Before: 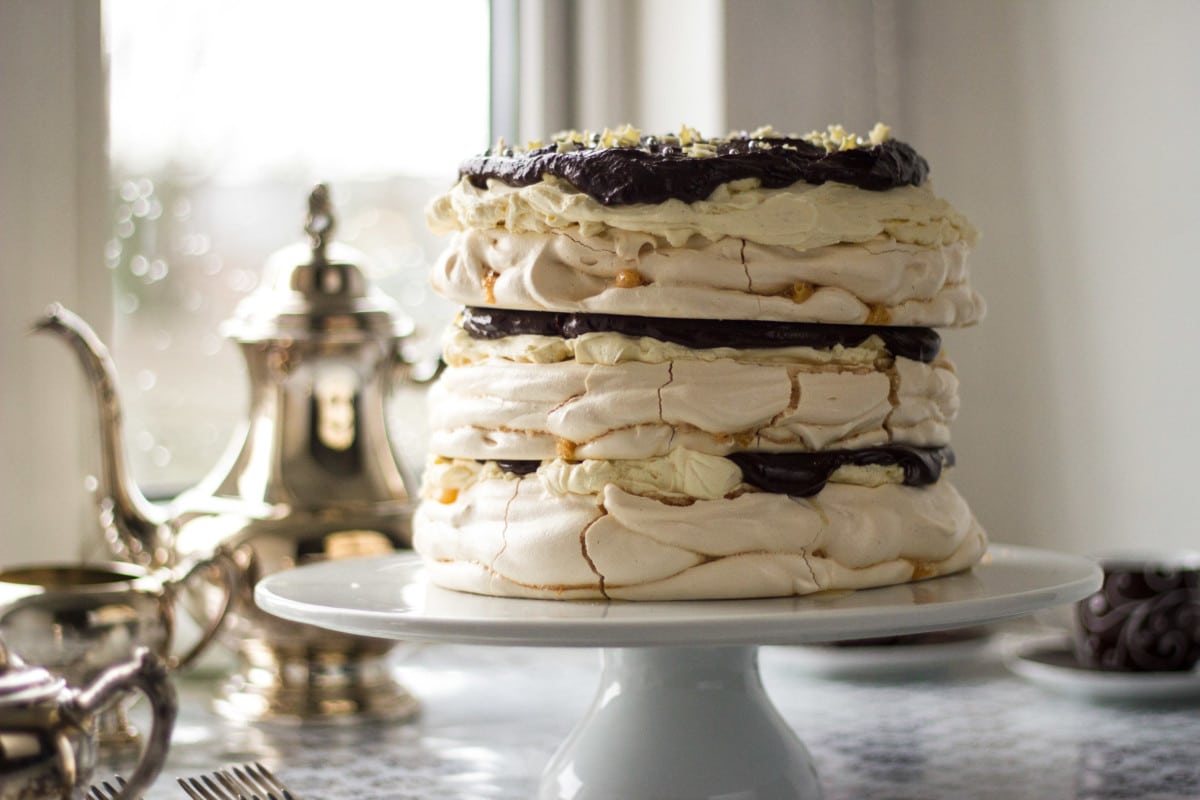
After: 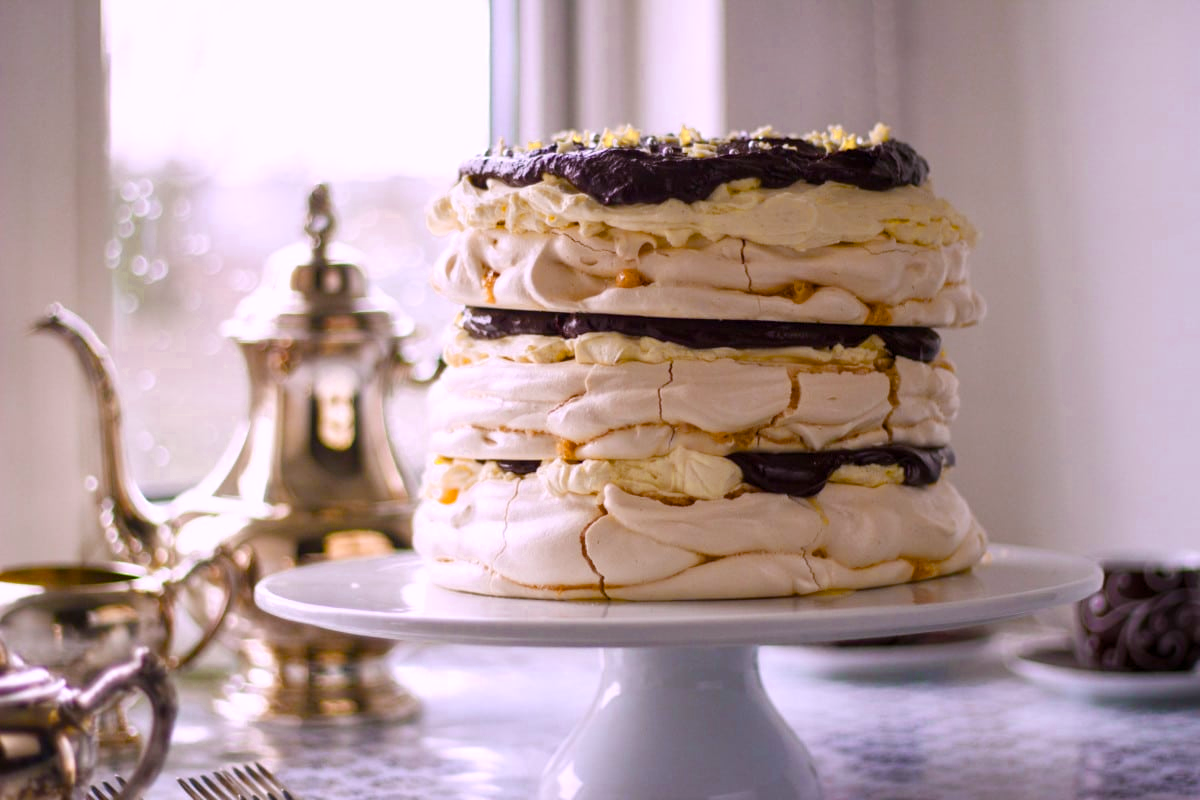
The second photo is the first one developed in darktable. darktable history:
color zones: curves: ch0 [(0, 0.485) (0.178, 0.476) (0.261, 0.623) (0.411, 0.403) (0.708, 0.603) (0.934, 0.412)]; ch1 [(0.003, 0.485) (0.149, 0.496) (0.229, 0.584) (0.326, 0.551) (0.484, 0.262) (0.757, 0.643)]
white balance: red 1.066, blue 1.119
color balance rgb: perceptual saturation grading › global saturation 35%, perceptual saturation grading › highlights -30%, perceptual saturation grading › shadows 35%, perceptual brilliance grading › global brilliance 3%, perceptual brilliance grading › highlights -3%, perceptual brilliance grading › shadows 3%
